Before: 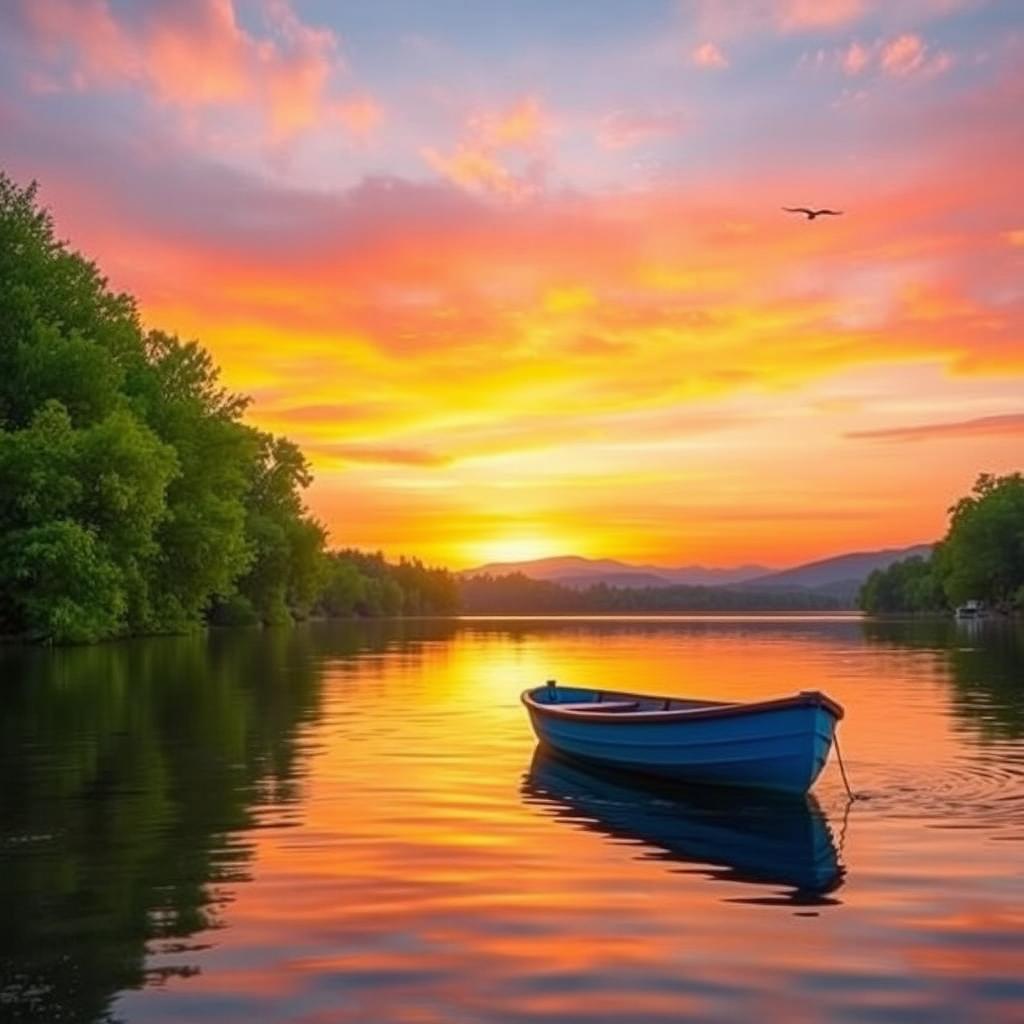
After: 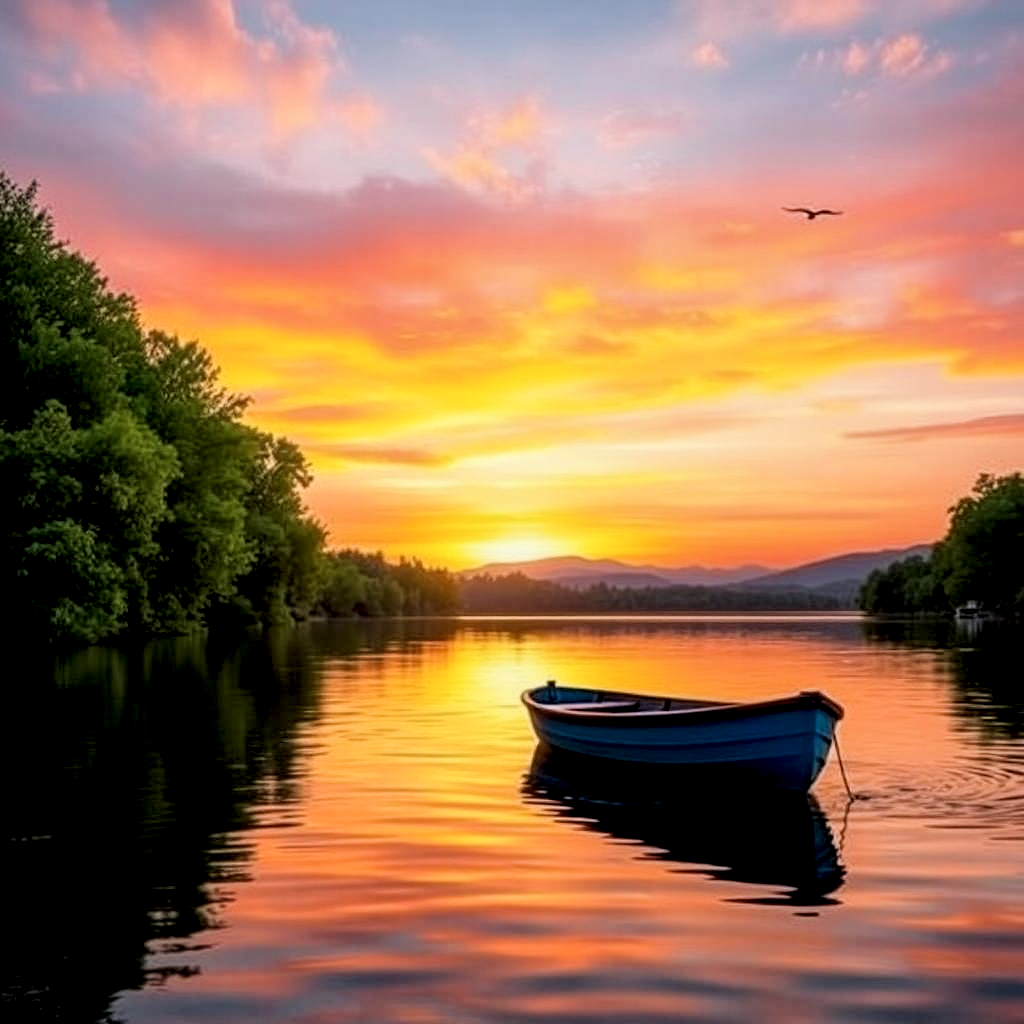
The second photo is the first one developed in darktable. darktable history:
tone equalizer: on, module defaults
local contrast: highlights 123%, shadows 126%, detail 140%, midtone range 0.254
filmic rgb: black relative exposure -5 EV, white relative exposure 3.5 EV, hardness 3.19, contrast 1.2, highlights saturation mix -30%
